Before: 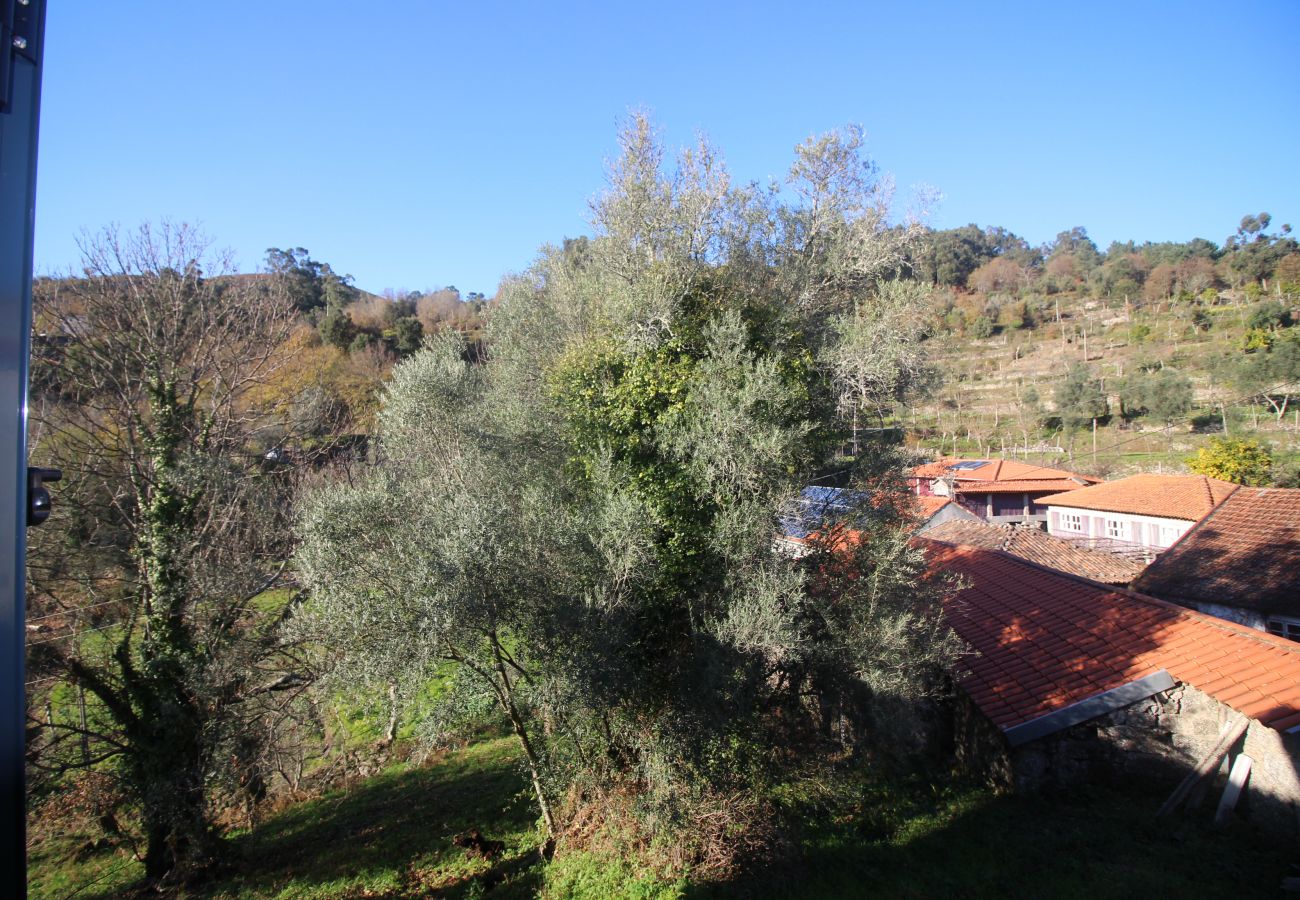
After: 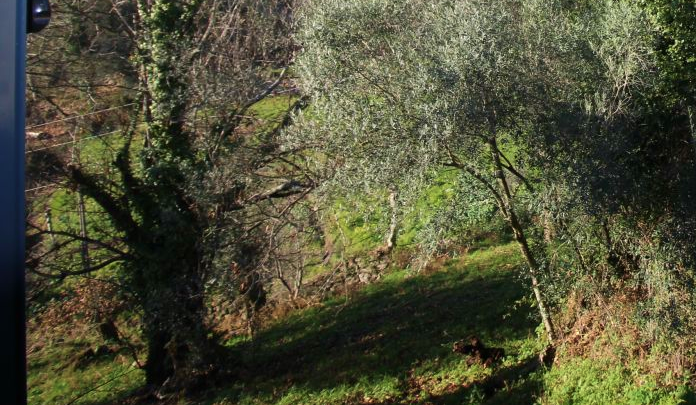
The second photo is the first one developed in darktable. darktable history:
crop and rotate: top 54.785%, right 46.423%, bottom 0.129%
velvia: on, module defaults
